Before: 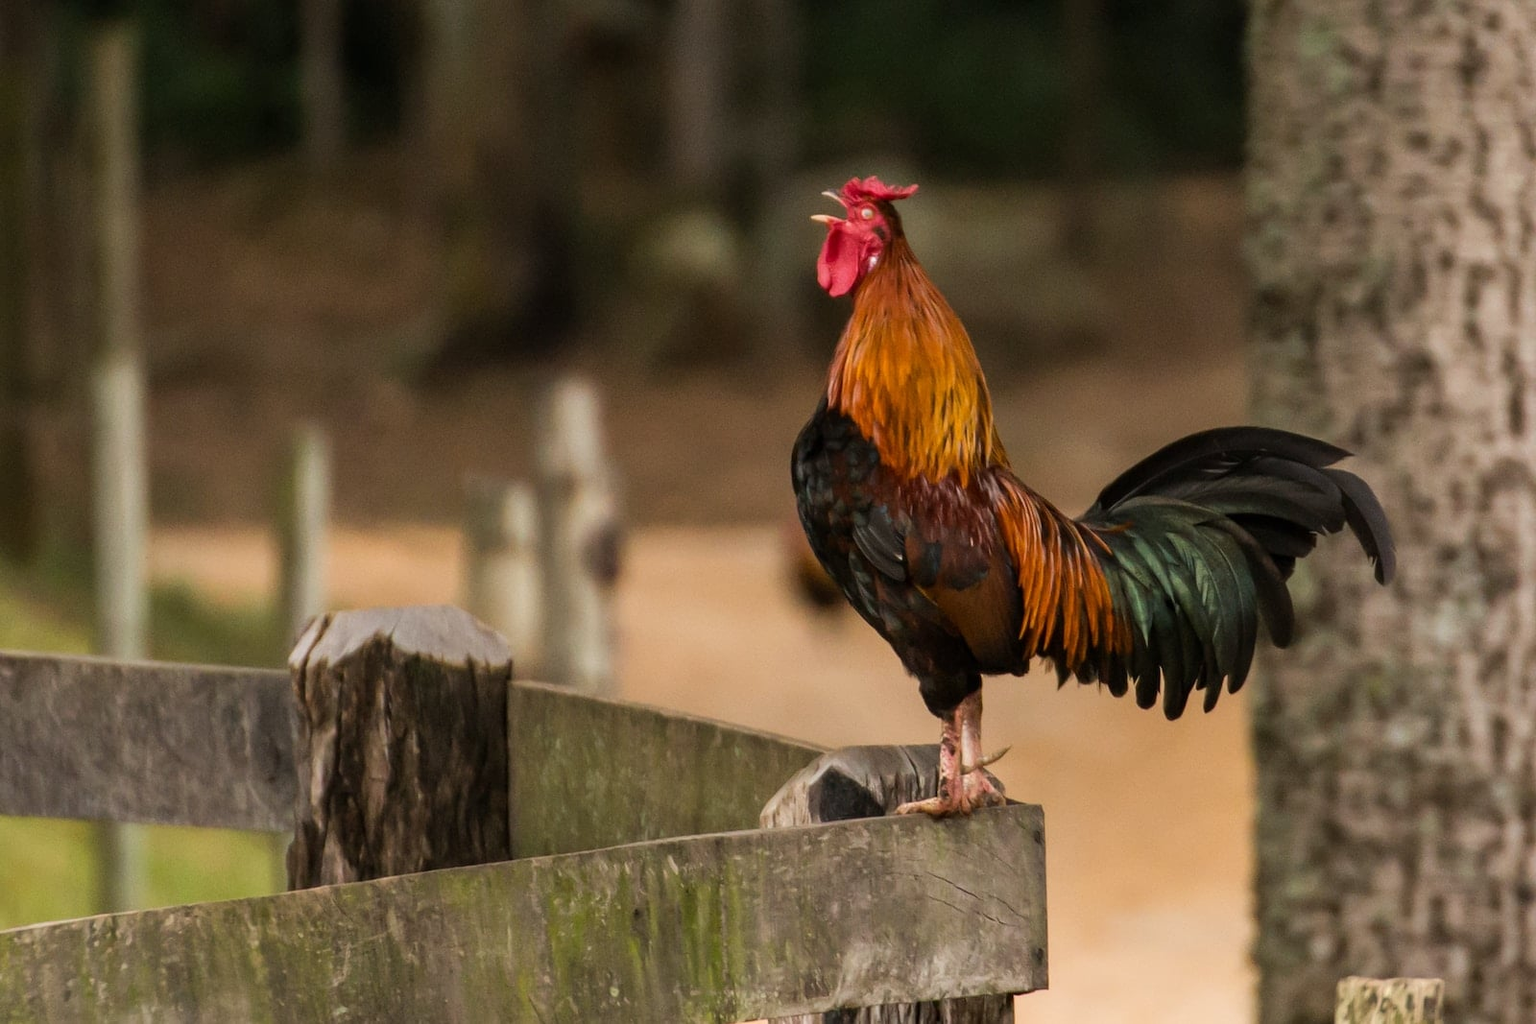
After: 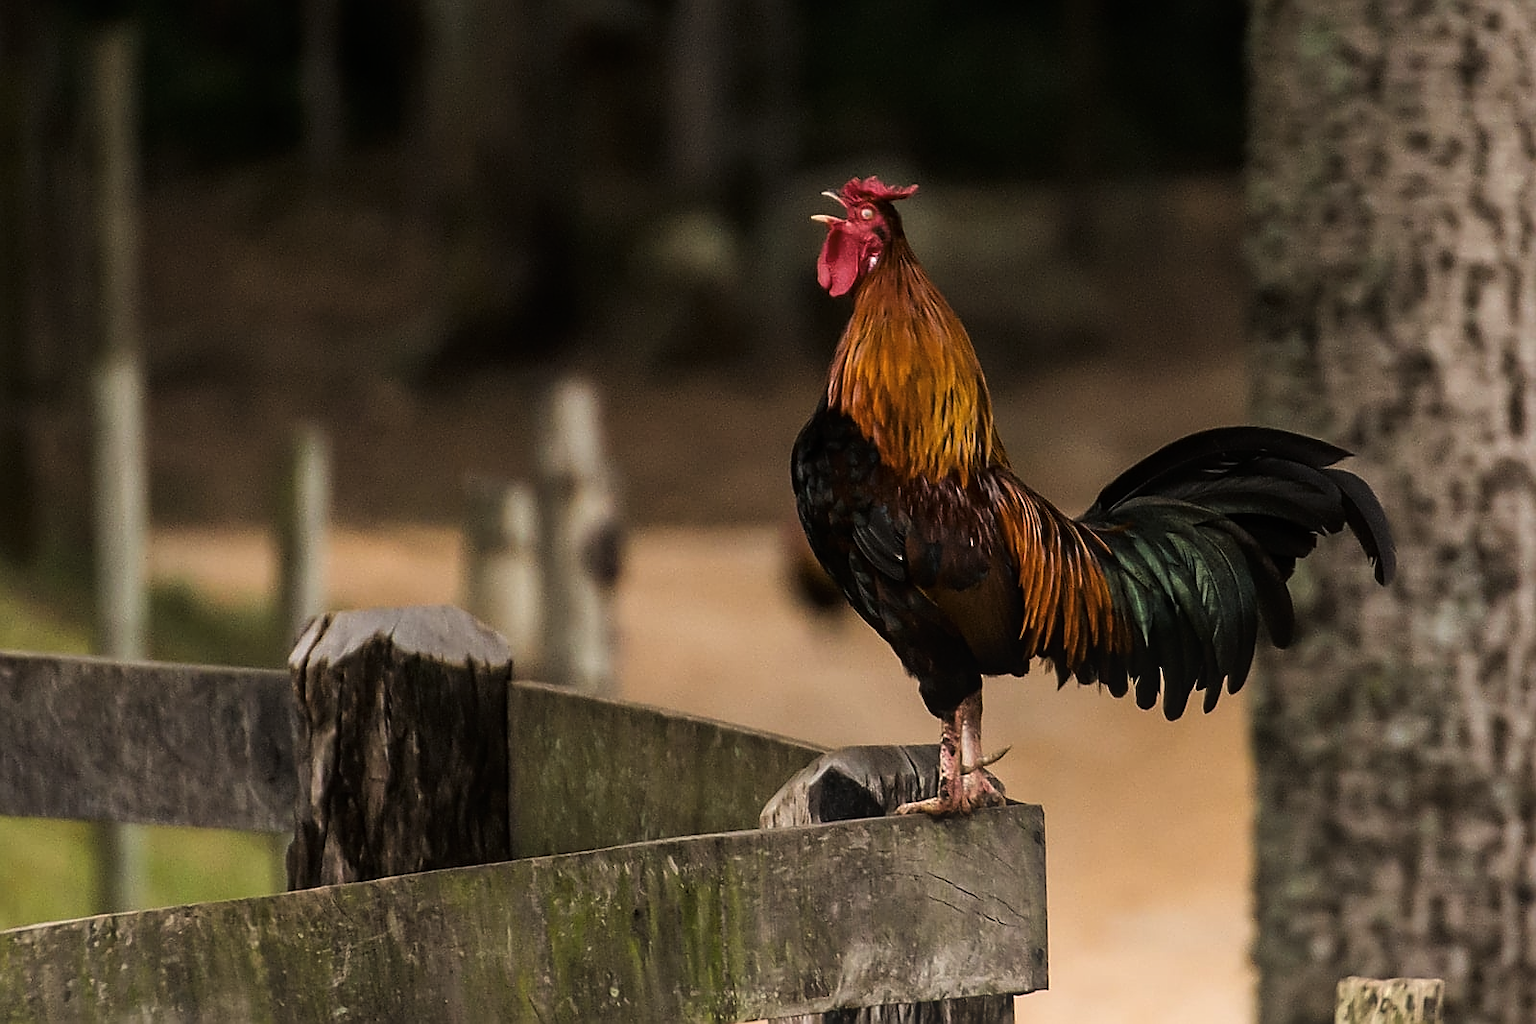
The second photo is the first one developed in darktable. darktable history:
sharpen: radius 1.4, amount 1.25, threshold 0.7
bloom: size 38%, threshold 95%, strength 30%
tone curve: curves: ch0 [(0, 0) (0.153, 0.06) (1, 1)], color space Lab, linked channels, preserve colors none
